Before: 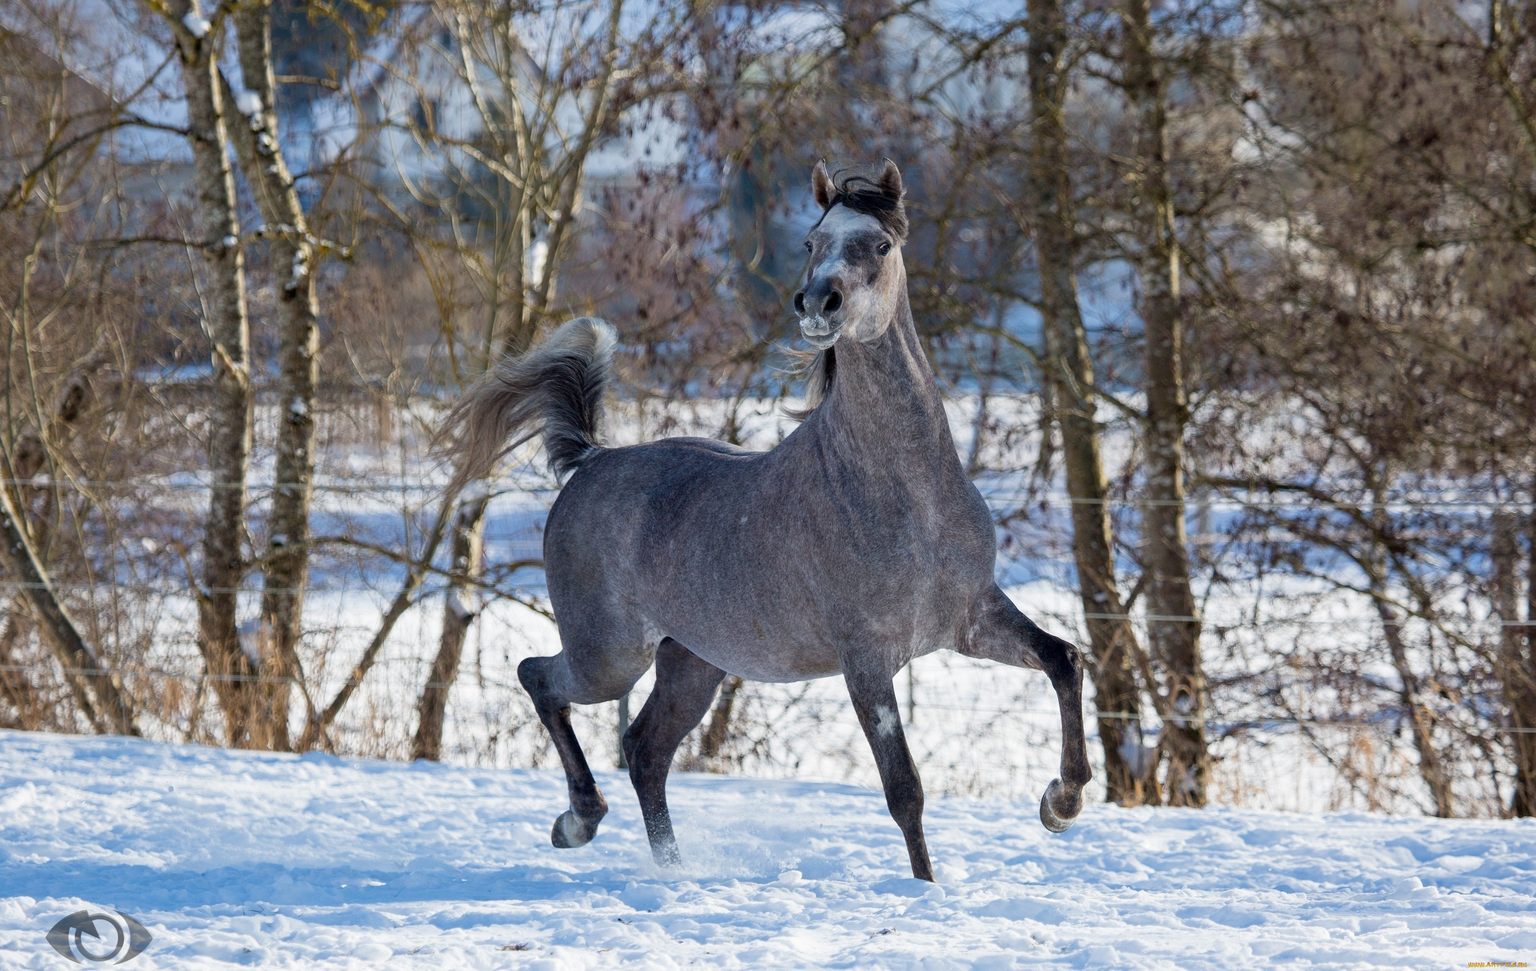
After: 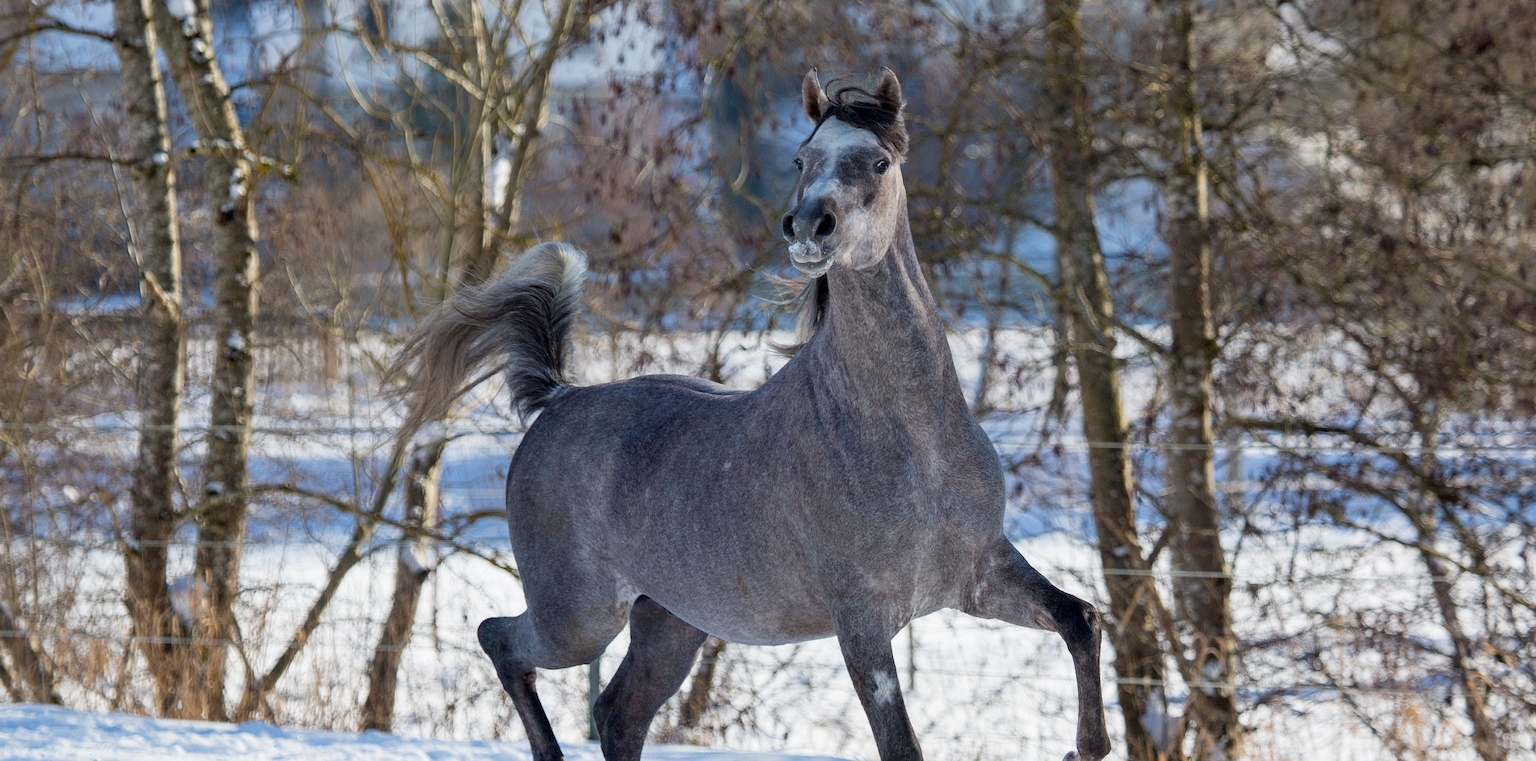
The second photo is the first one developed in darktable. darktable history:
crop: left 5.538%, top 10.111%, right 3.798%, bottom 18.834%
